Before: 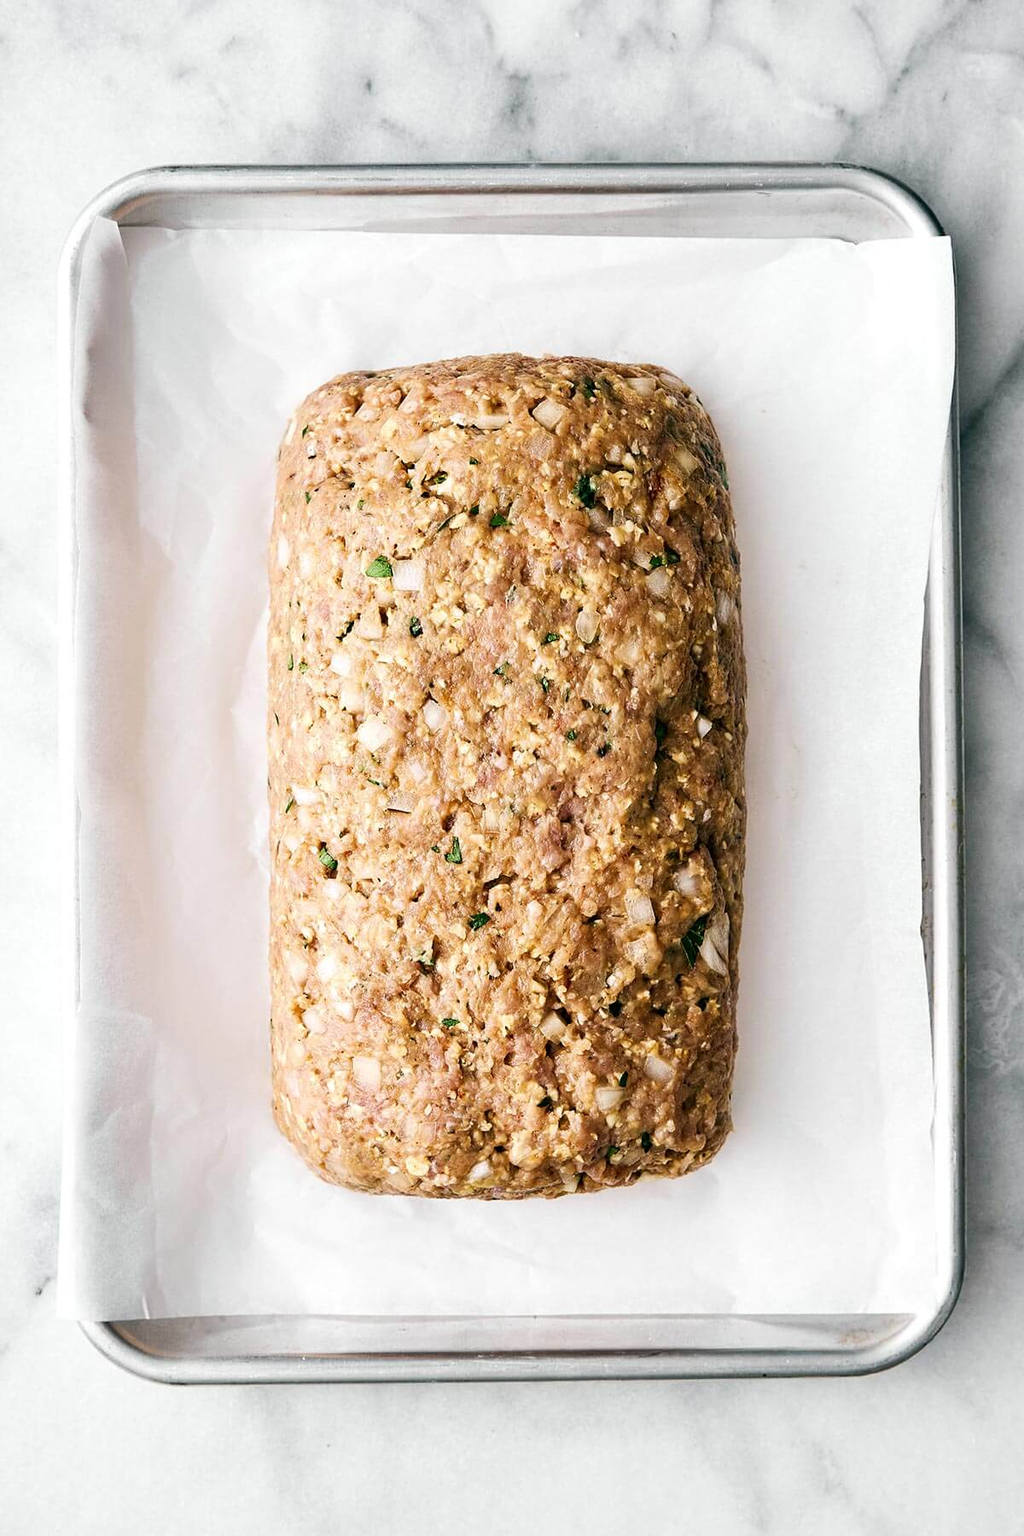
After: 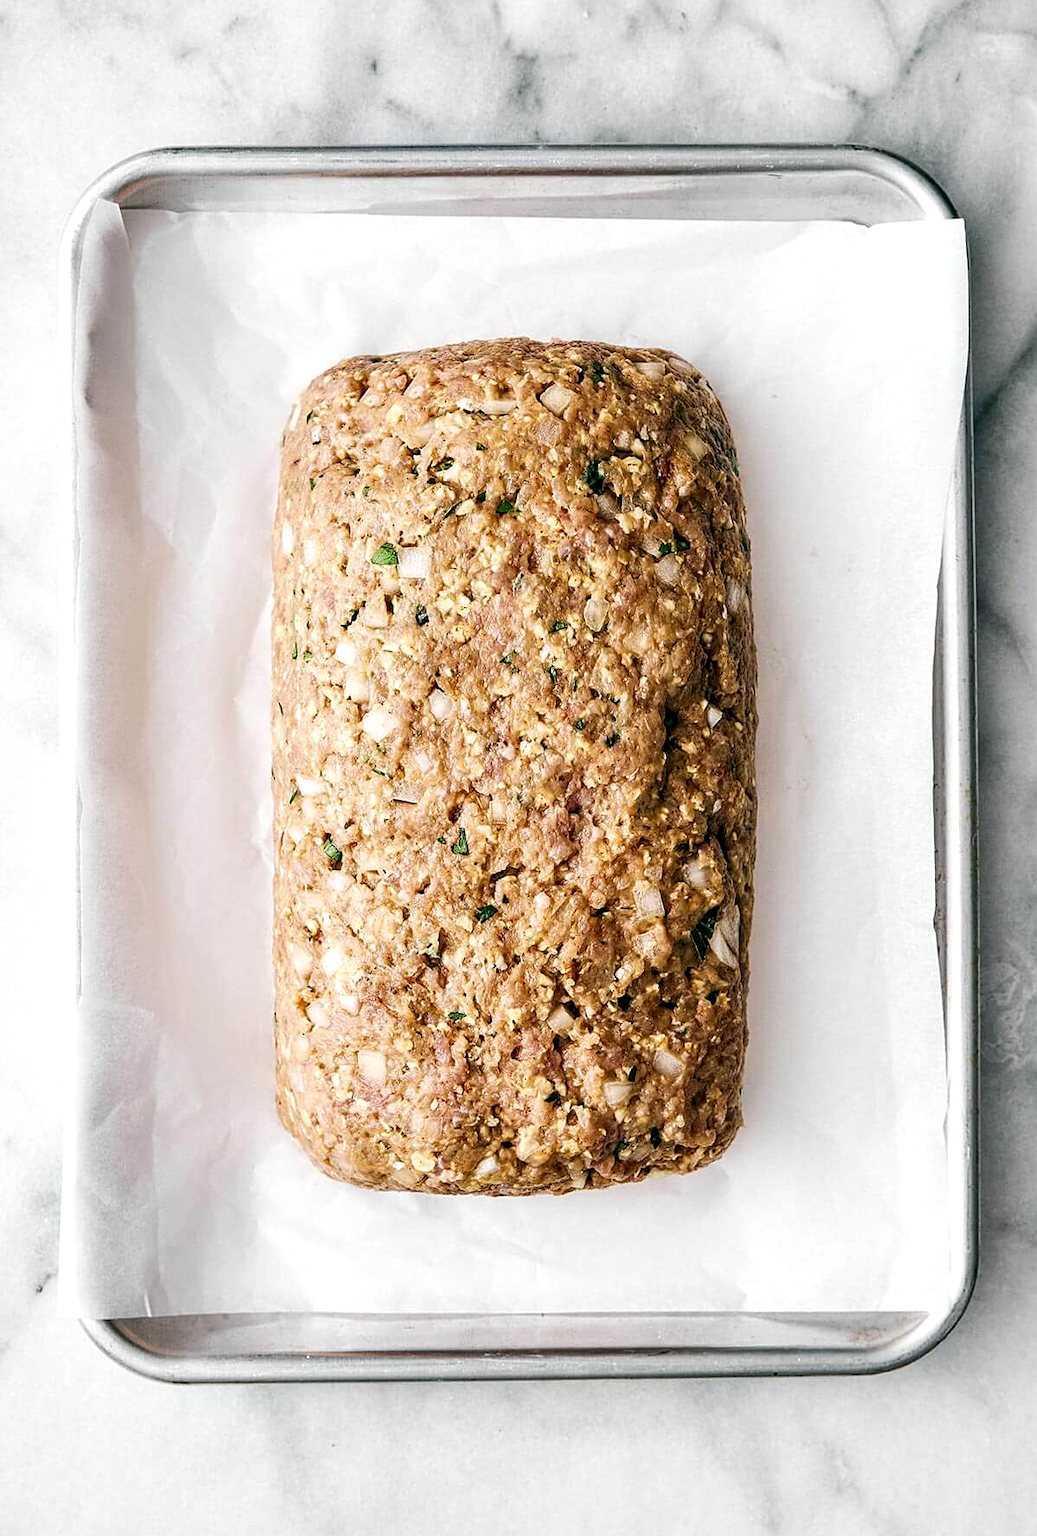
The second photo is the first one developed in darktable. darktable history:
crop: top 1.356%, right 0.069%
sharpen: amount 0.206
local contrast: detail 130%
